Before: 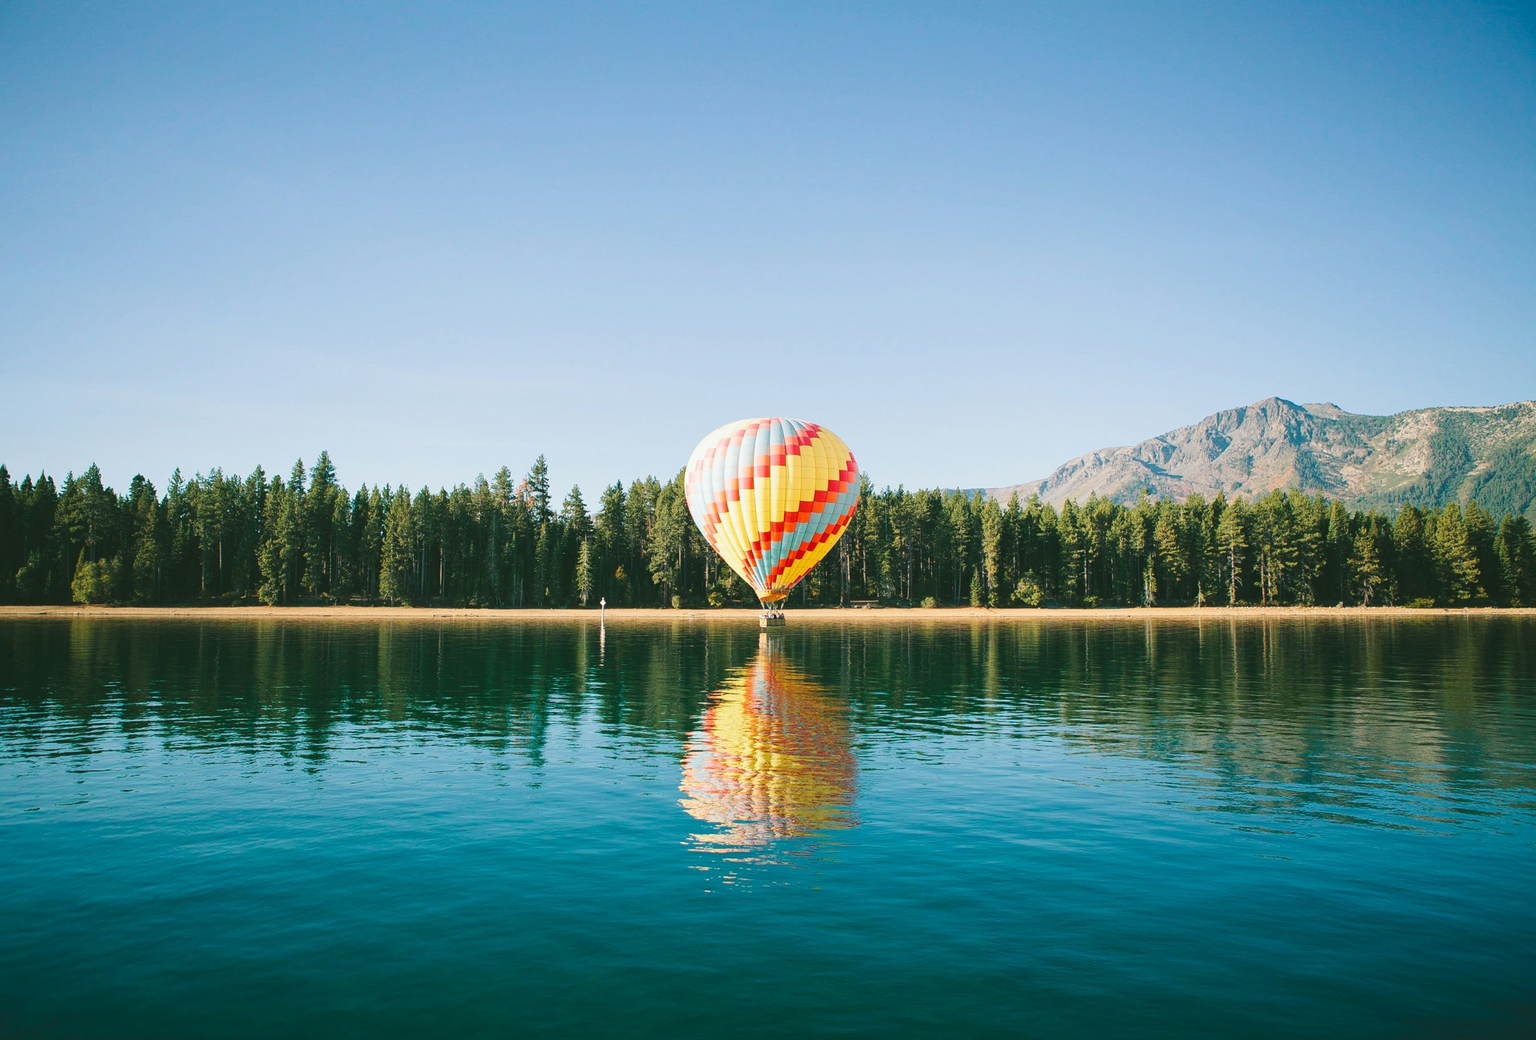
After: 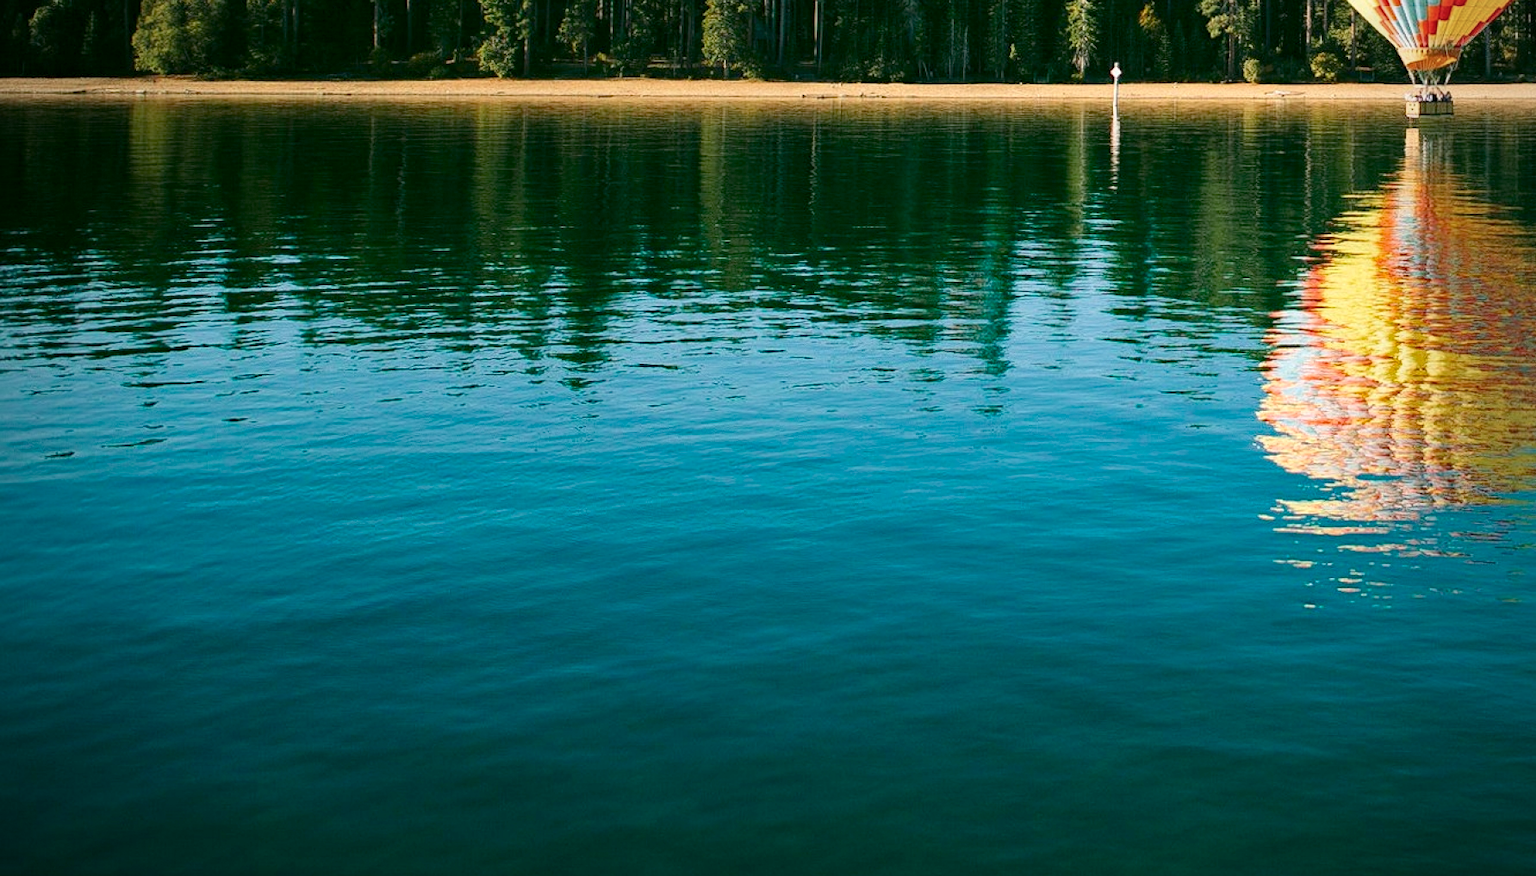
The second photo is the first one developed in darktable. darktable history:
exposure: black level correction 0.009, exposure 0.015 EV, compensate exposure bias true, compensate highlight preservation false
haze removal: strength 0.292, distance 0.249, compatibility mode true, adaptive false
crop and rotate: top 54.231%, right 45.961%, bottom 0.173%
vignetting: brightness -0.409, saturation -0.299, unbound false
